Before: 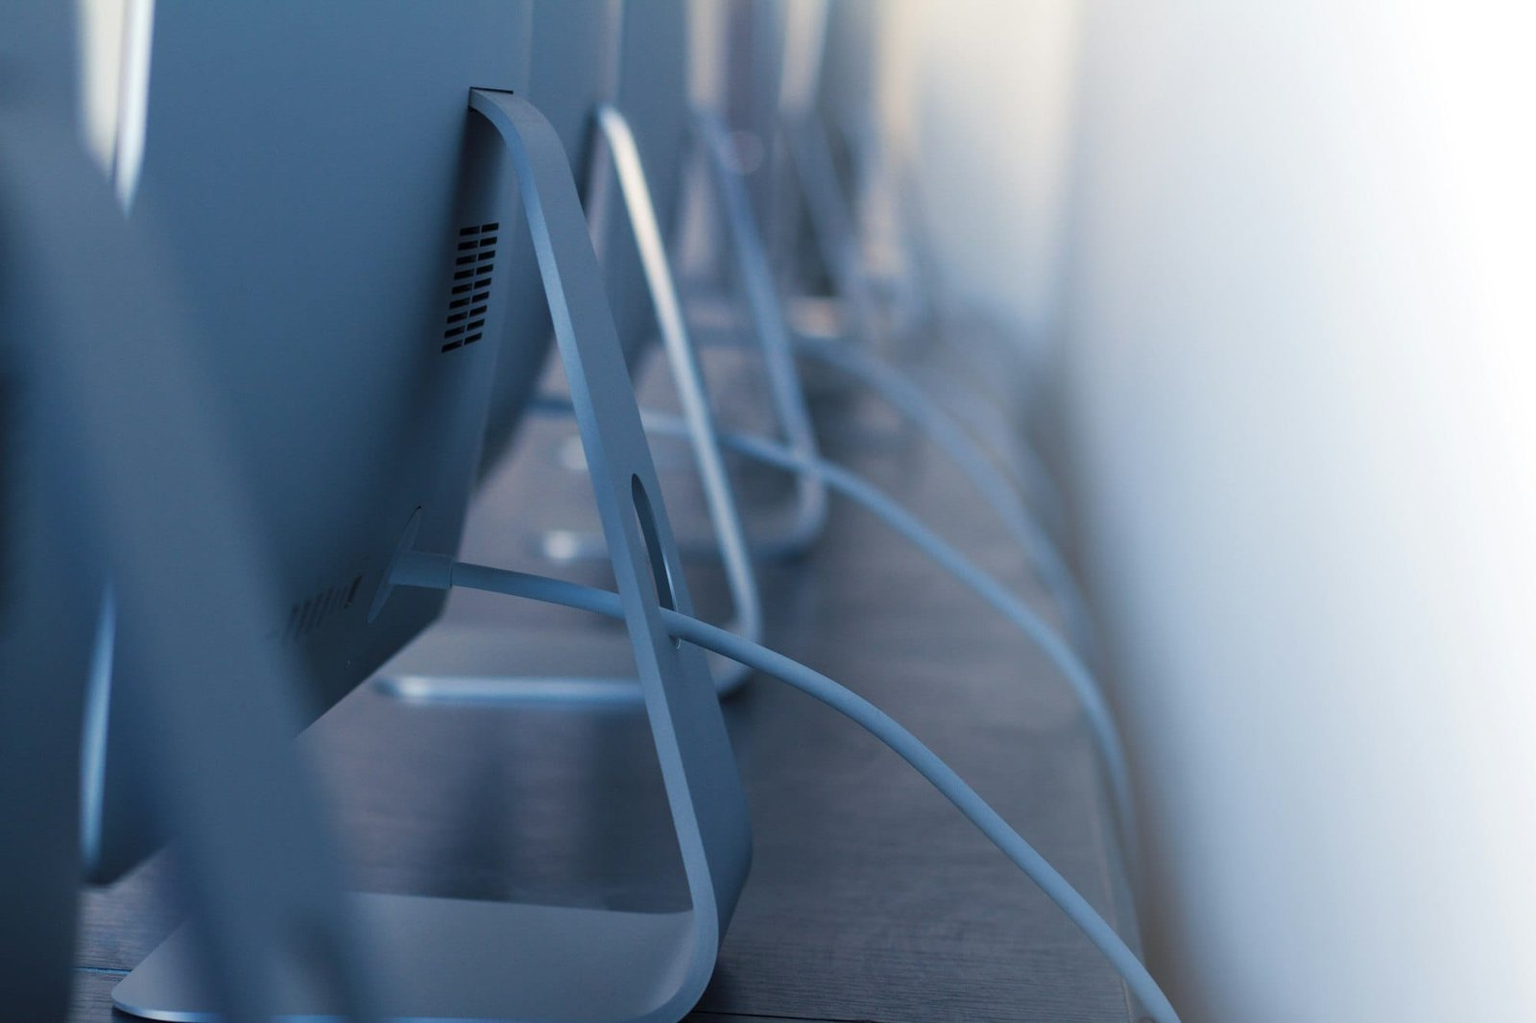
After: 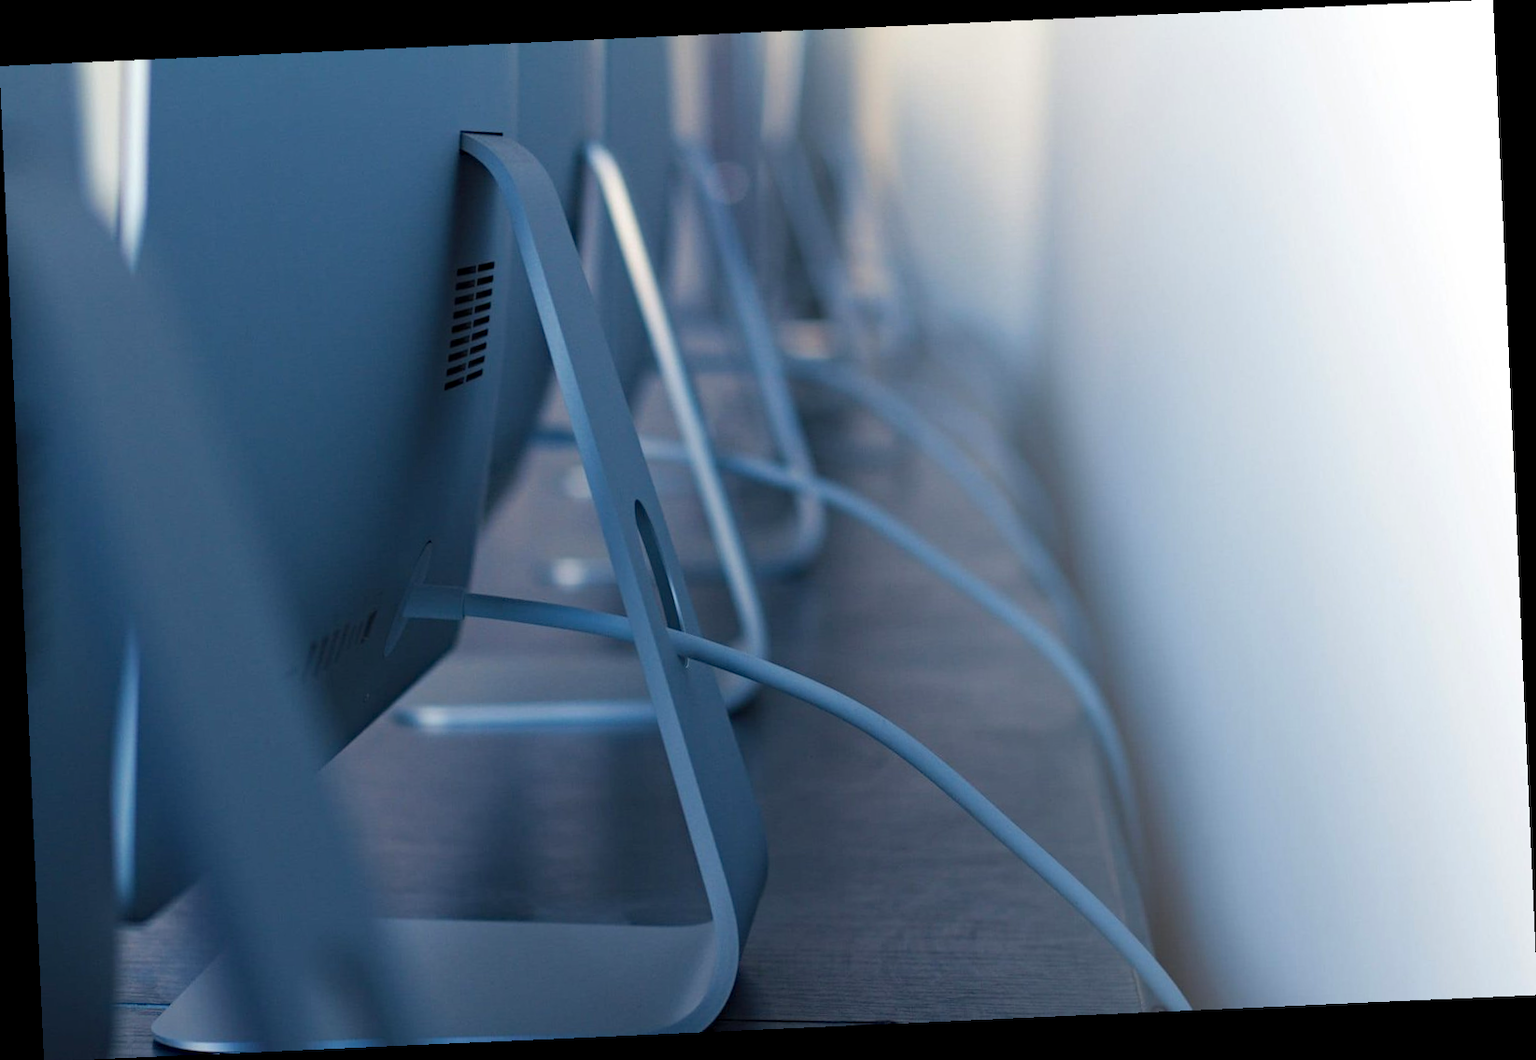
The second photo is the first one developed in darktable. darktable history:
haze removal: compatibility mode true, adaptive false
rotate and perspective: rotation -2.56°, automatic cropping off
